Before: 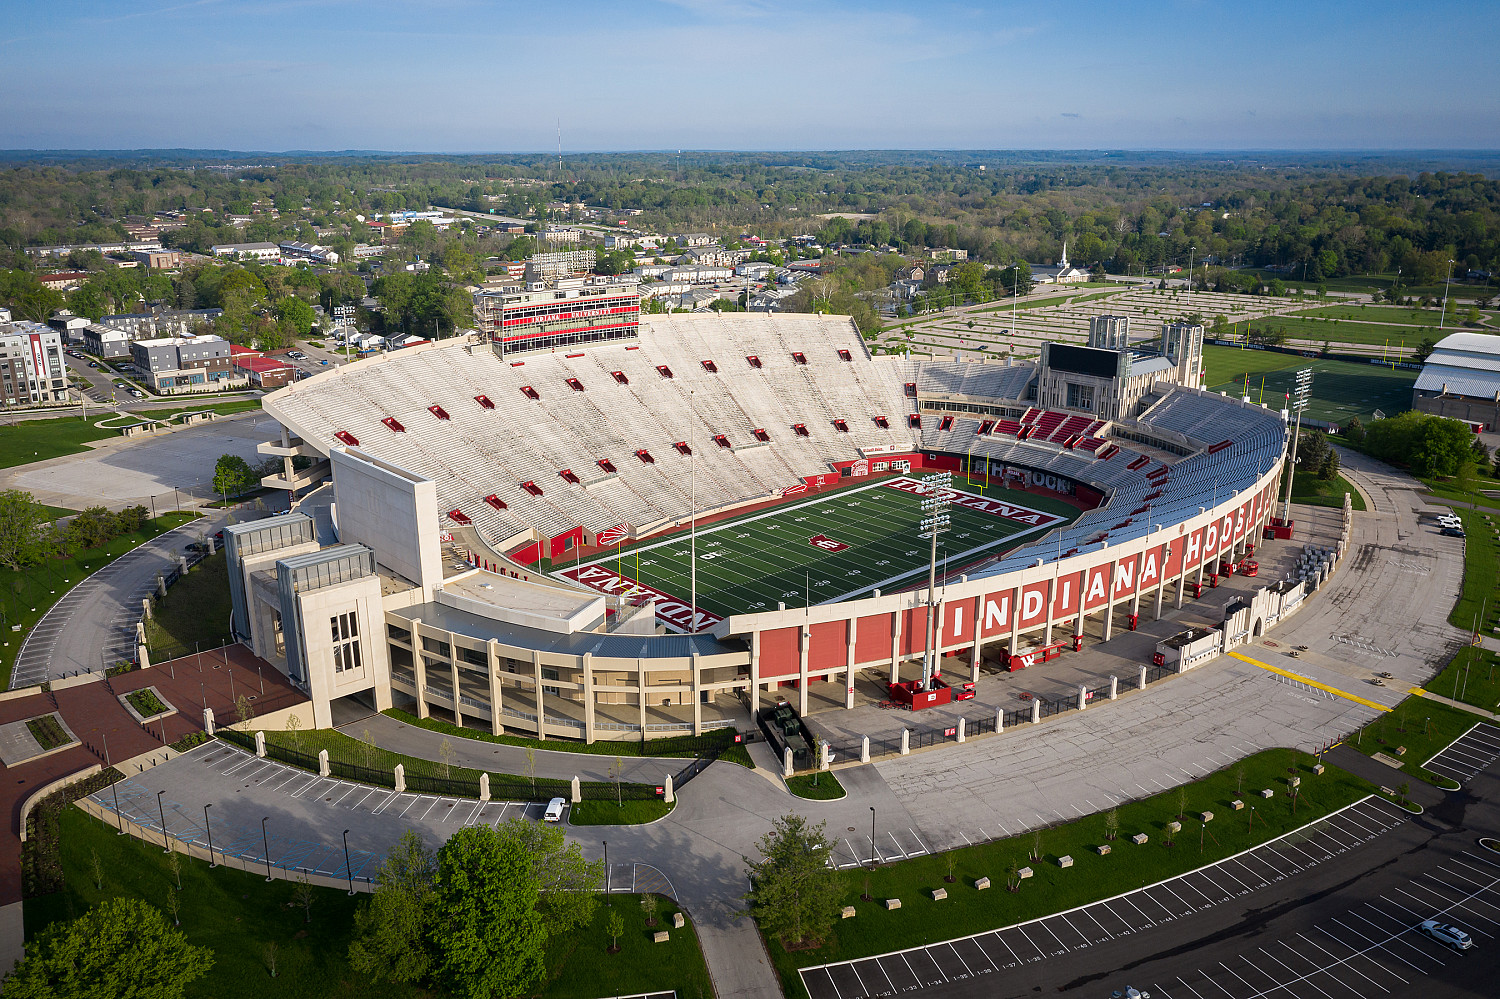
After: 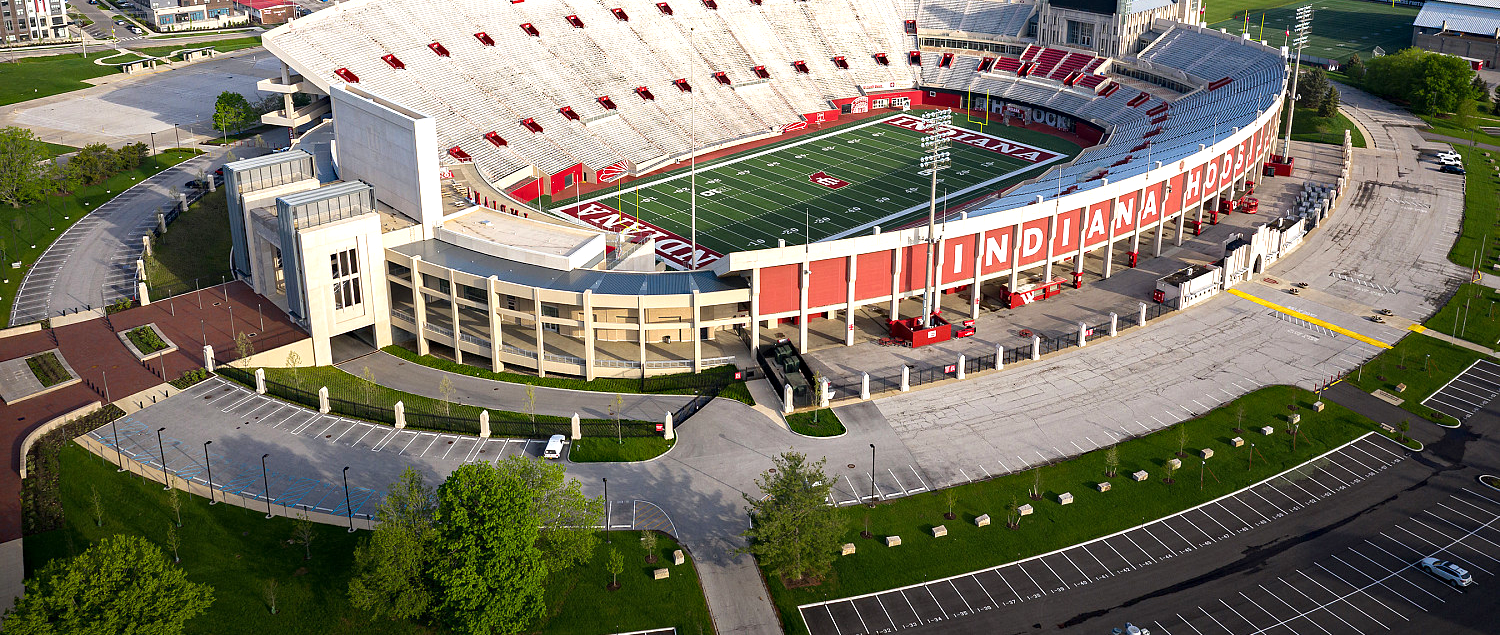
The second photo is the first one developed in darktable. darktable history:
crop and rotate: top 36.435%
shadows and highlights: shadows -10, white point adjustment 1.5, highlights 10
haze removal: compatibility mode true, adaptive false
exposure: exposure 0.6 EV, compensate highlight preservation false
